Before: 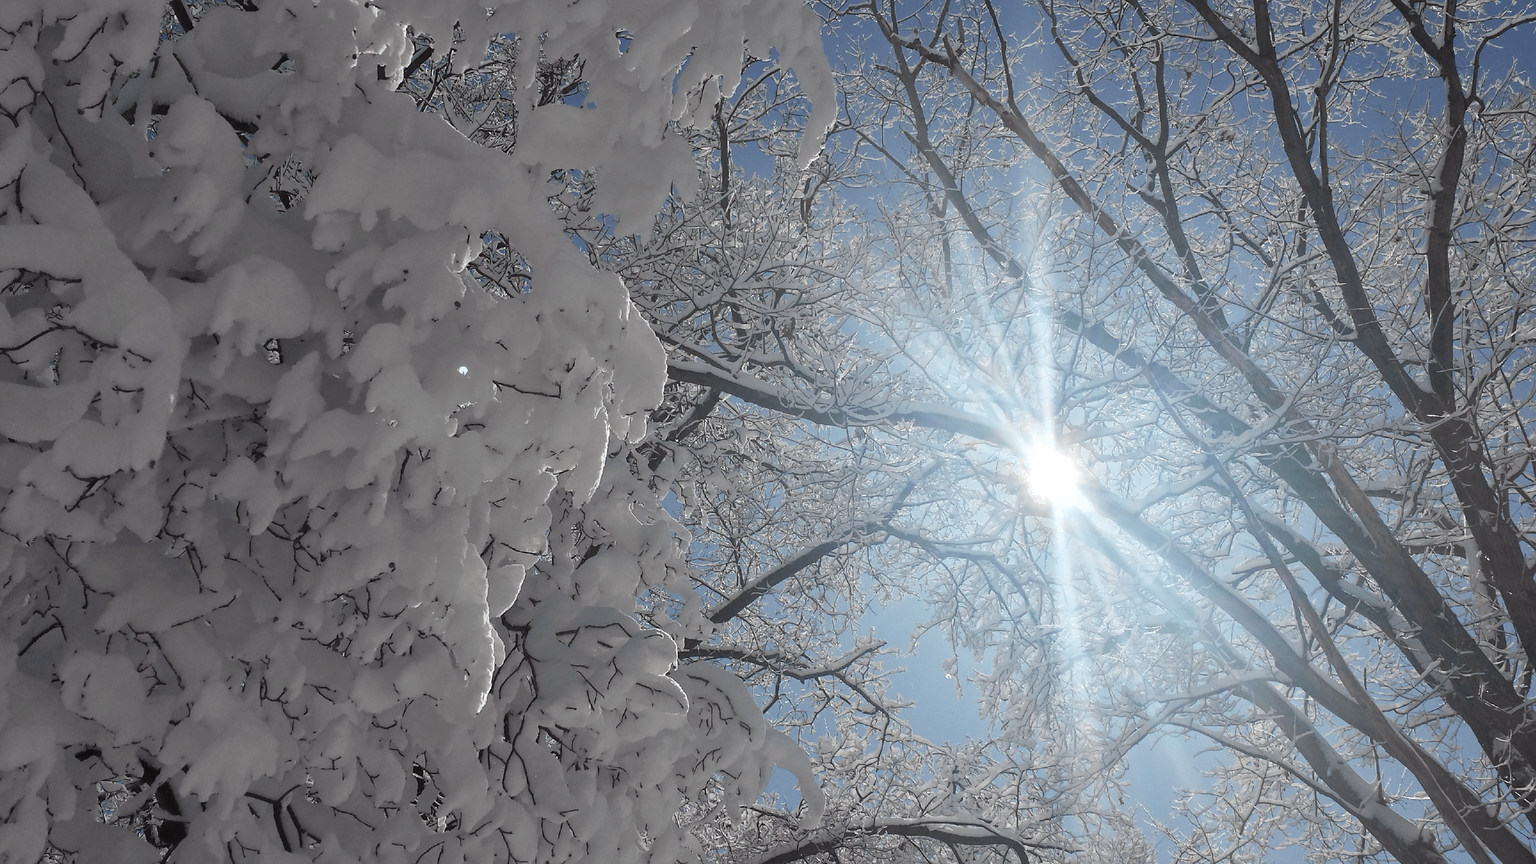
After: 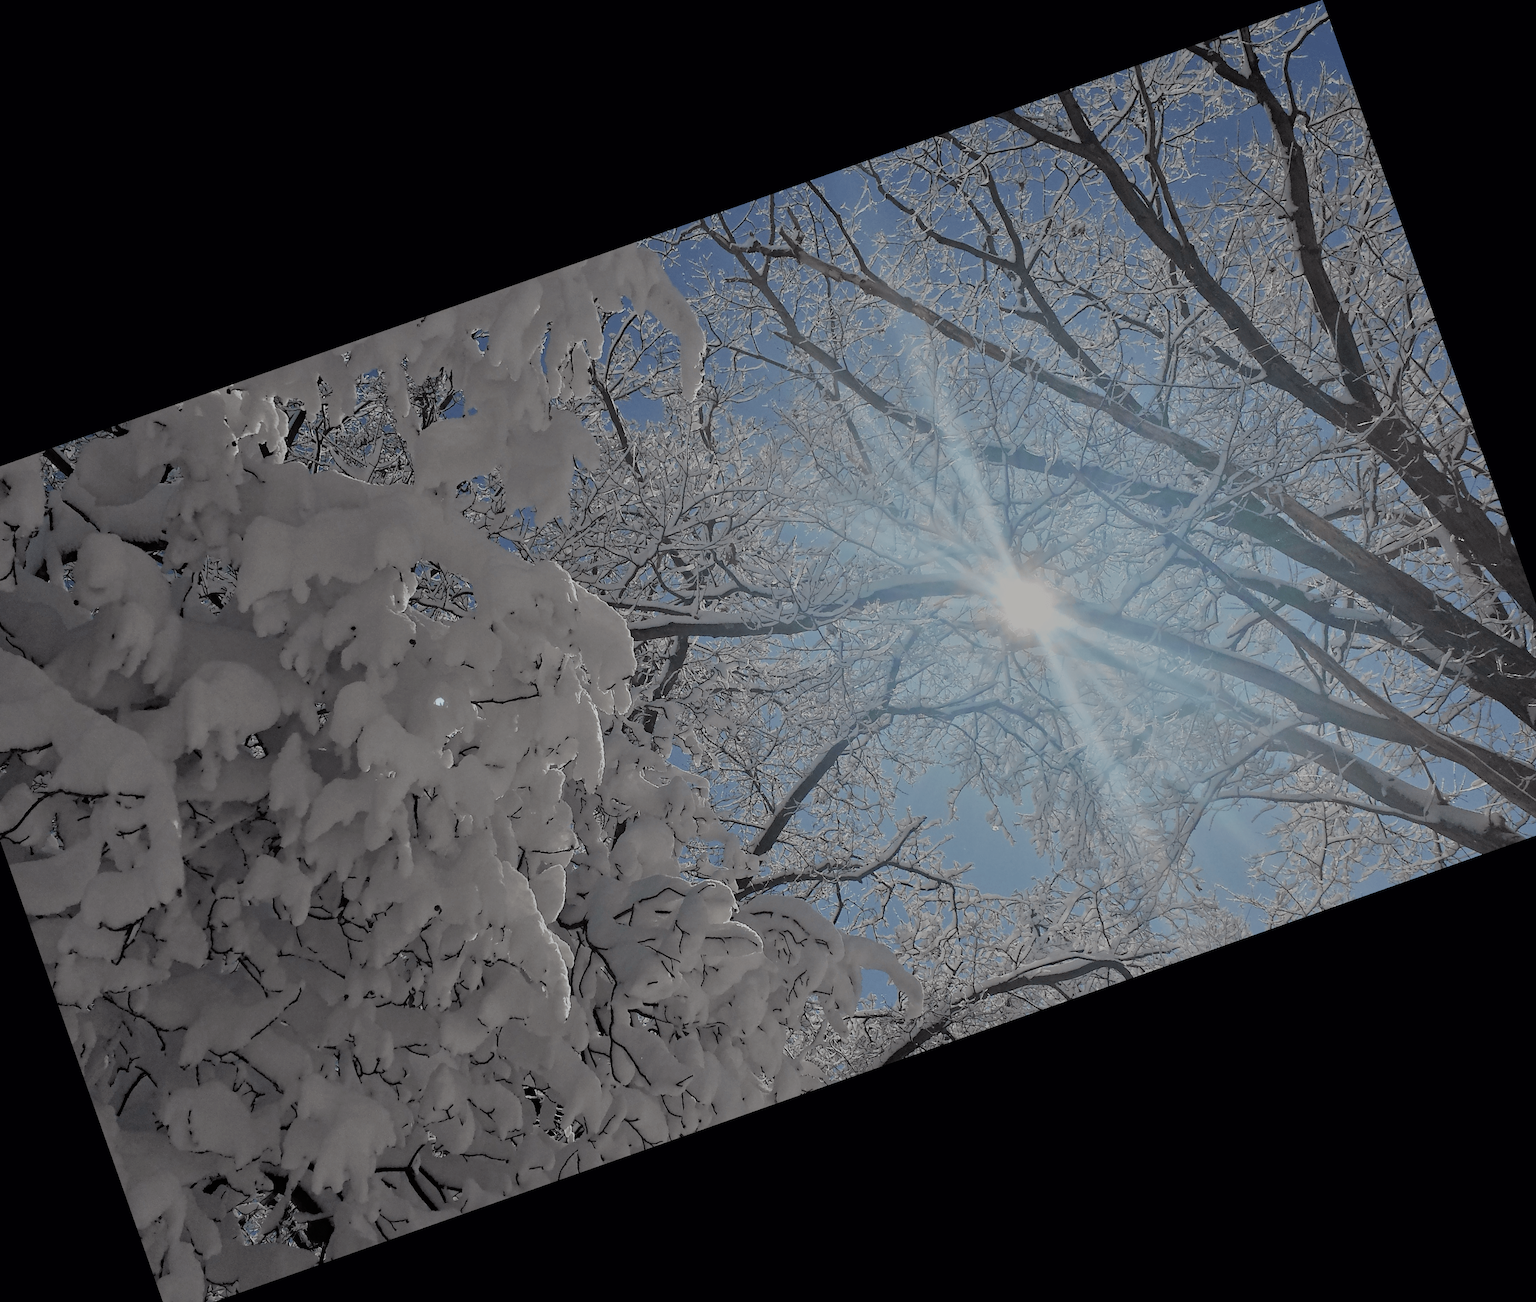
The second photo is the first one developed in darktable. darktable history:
crop and rotate: angle 19.43°, left 6.812%, right 4.125%, bottom 1.087%
filmic rgb: black relative exposure -7.48 EV, white relative exposure 4.83 EV, hardness 3.4, color science v6 (2022)
tone equalizer: -8 EV -0.002 EV, -7 EV 0.005 EV, -6 EV -0.008 EV, -5 EV 0.007 EV, -4 EV -0.042 EV, -3 EV -0.233 EV, -2 EV -0.662 EV, -1 EV -0.983 EV, +0 EV -0.969 EV, smoothing diameter 2%, edges refinement/feathering 20, mask exposure compensation -1.57 EV, filter diffusion 5
haze removal: compatibility mode true, adaptive false
